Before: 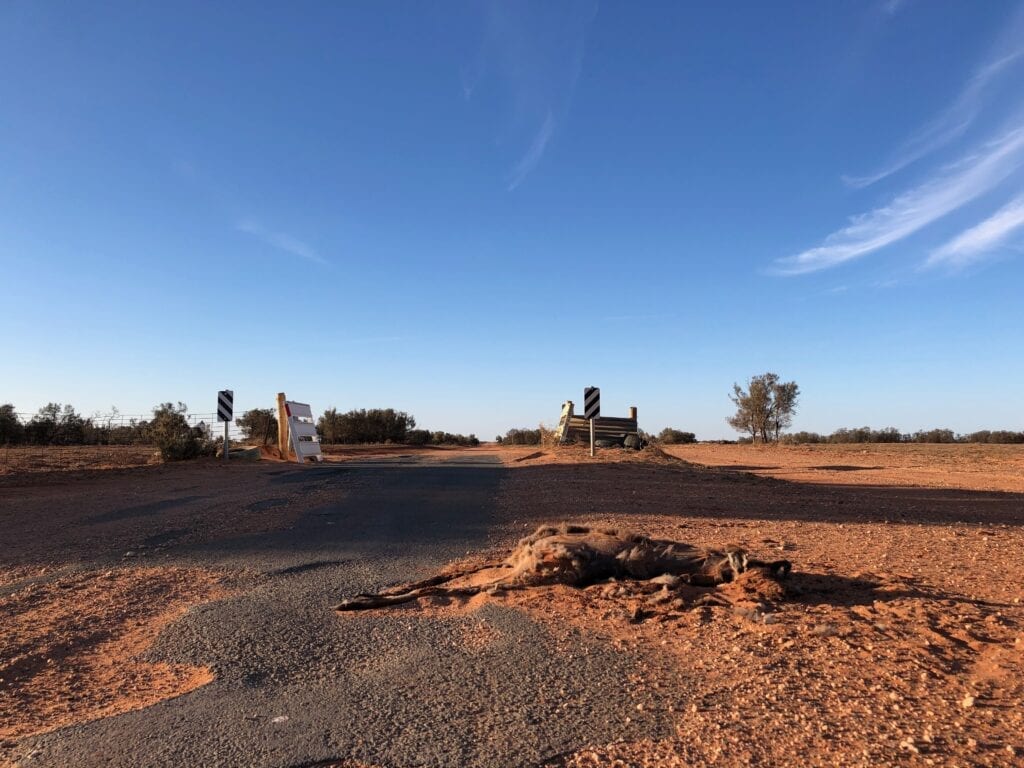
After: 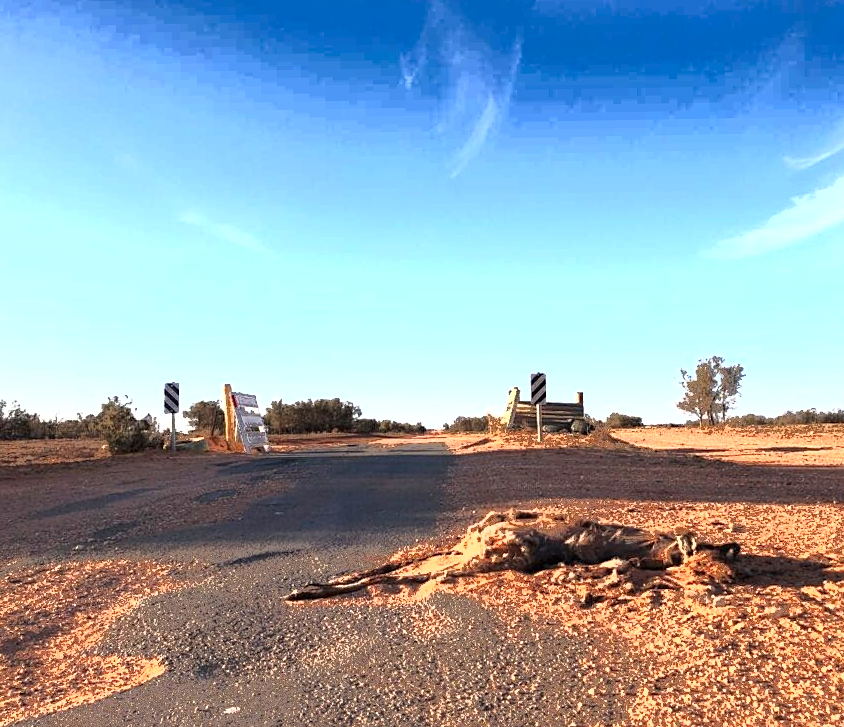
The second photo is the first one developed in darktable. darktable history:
white balance: emerald 1
crop and rotate: angle 1°, left 4.281%, top 0.642%, right 11.383%, bottom 2.486%
exposure: black level correction 0, exposure 1.45 EV, compensate exposure bias true, compensate highlight preservation false
fill light: exposure -0.73 EV, center 0.69, width 2.2
sharpen: amount 0.2
